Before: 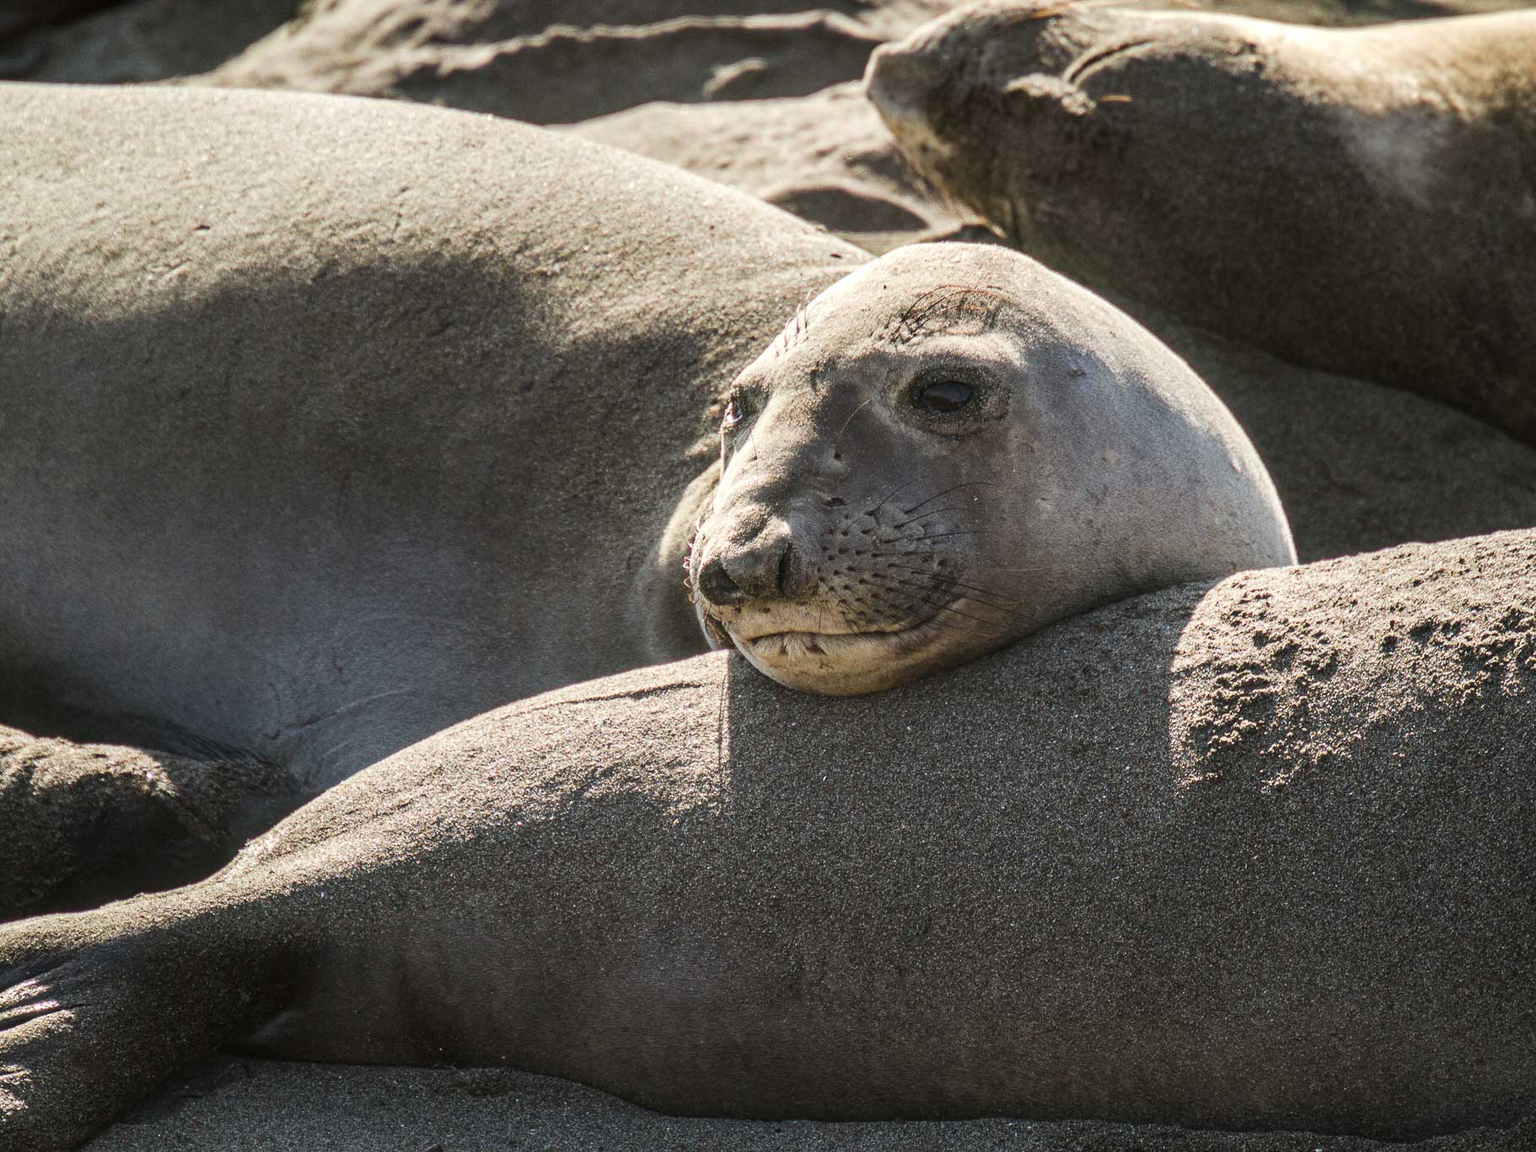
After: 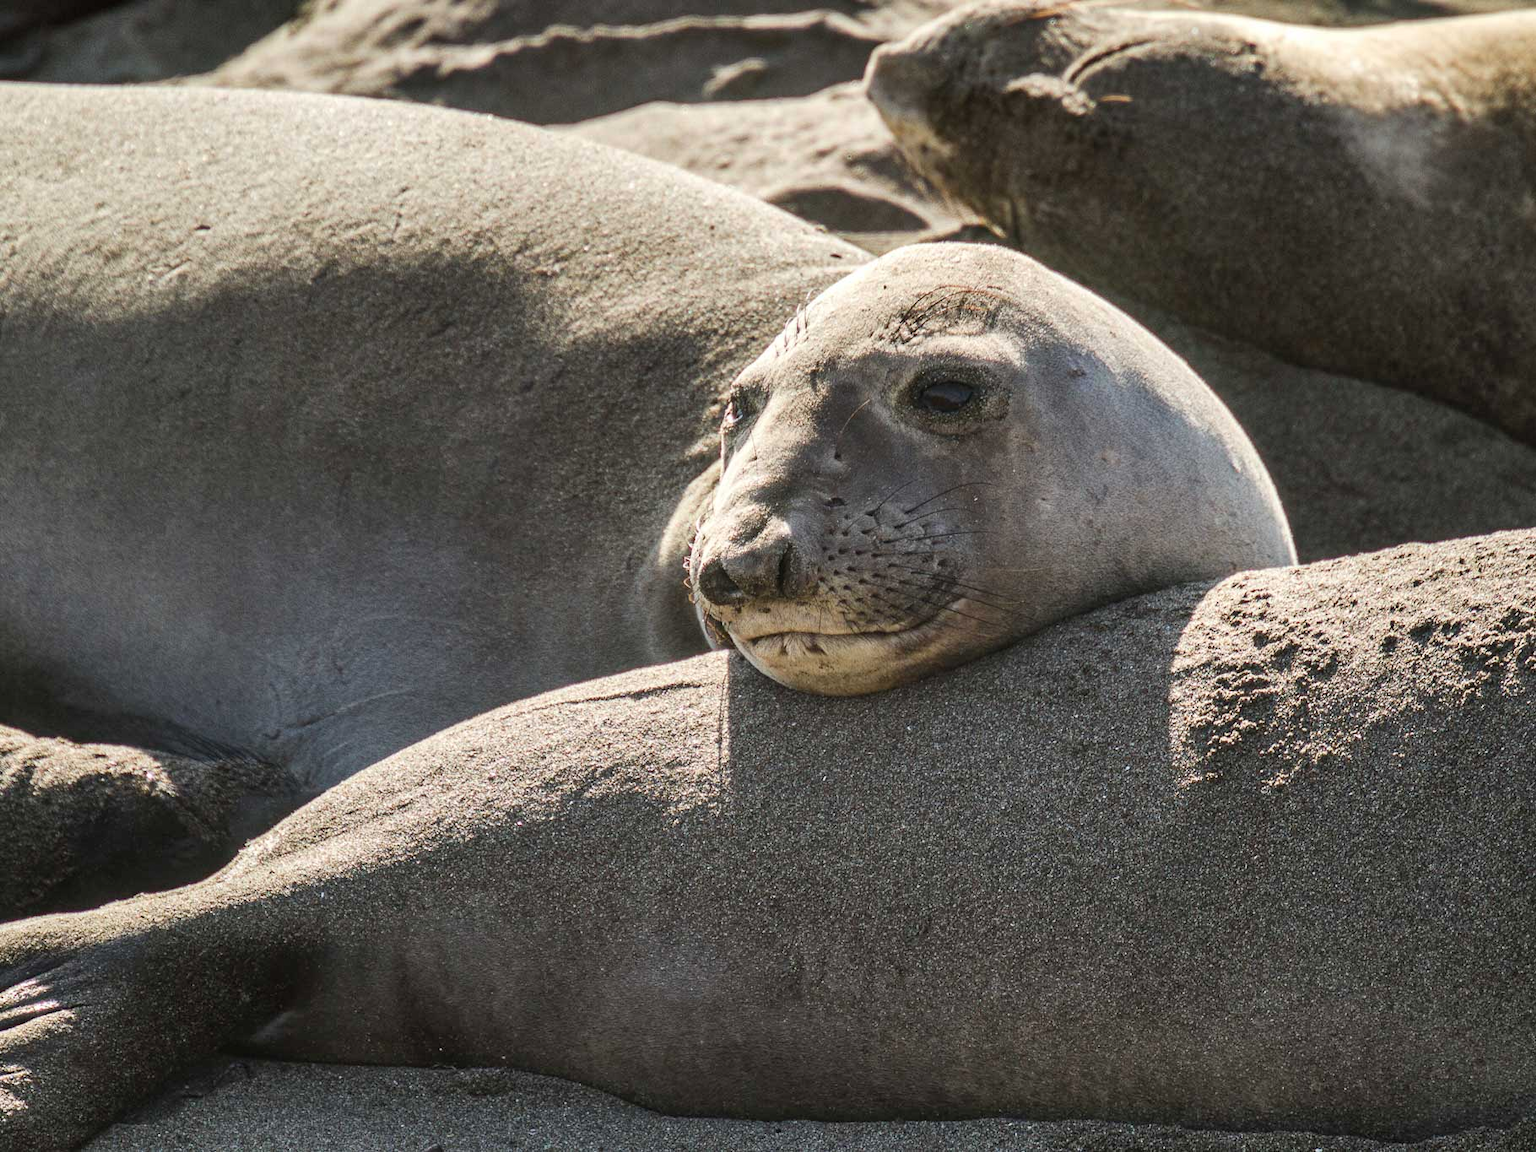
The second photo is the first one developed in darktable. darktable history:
shadows and highlights: shadows 48.39, highlights -42.3, soften with gaussian
